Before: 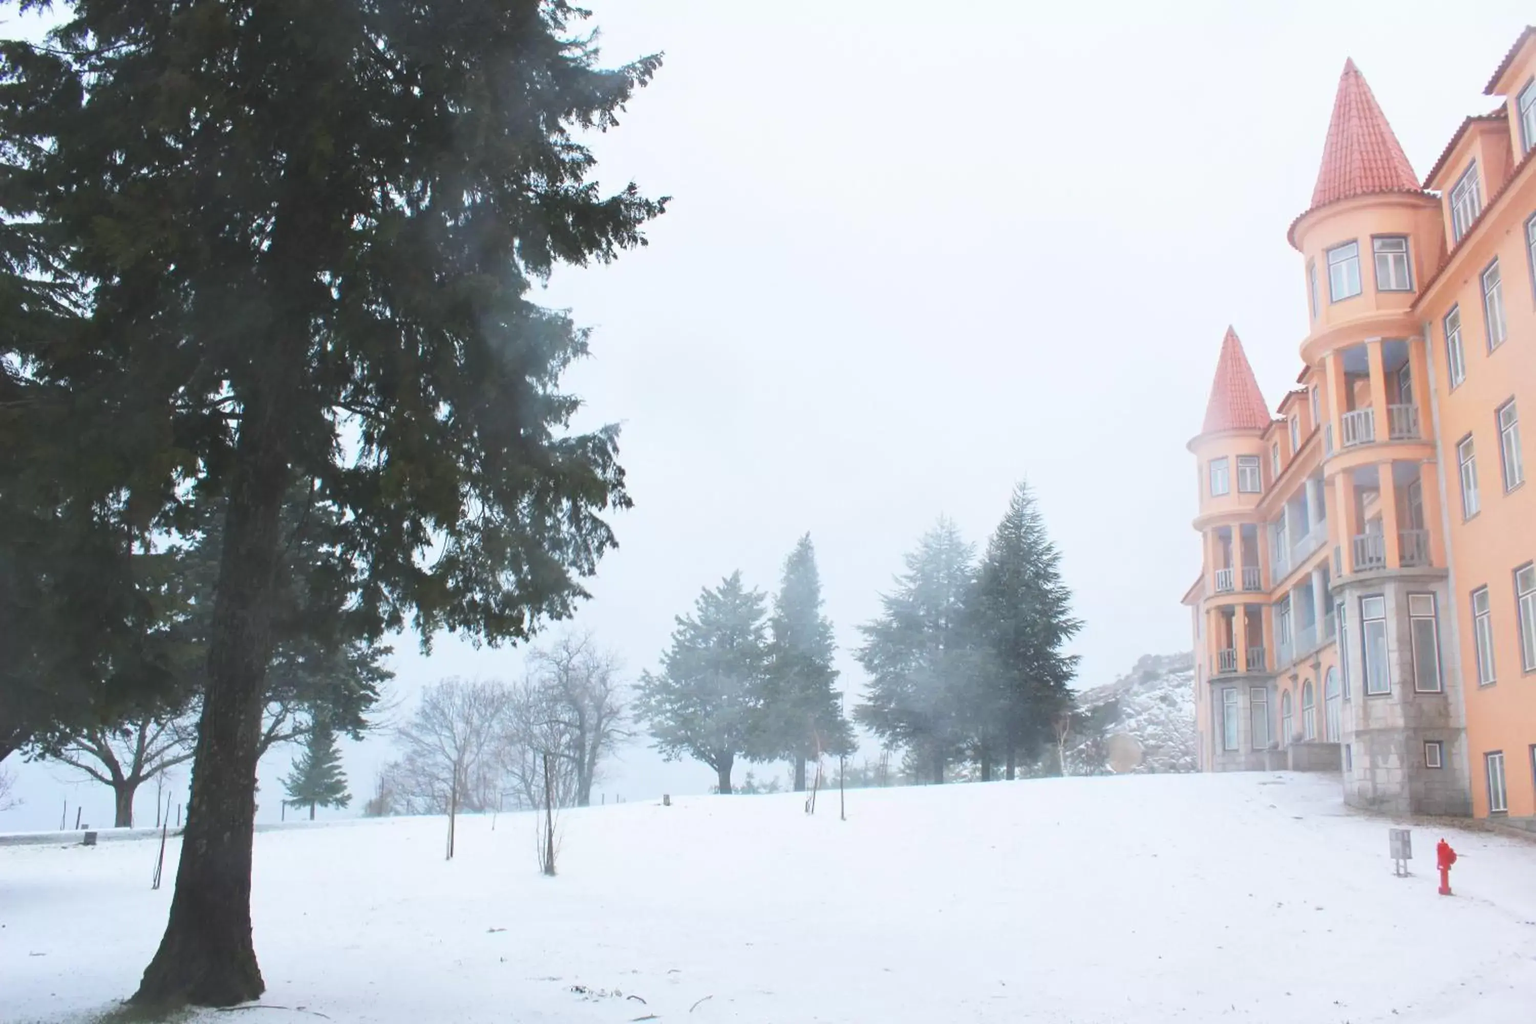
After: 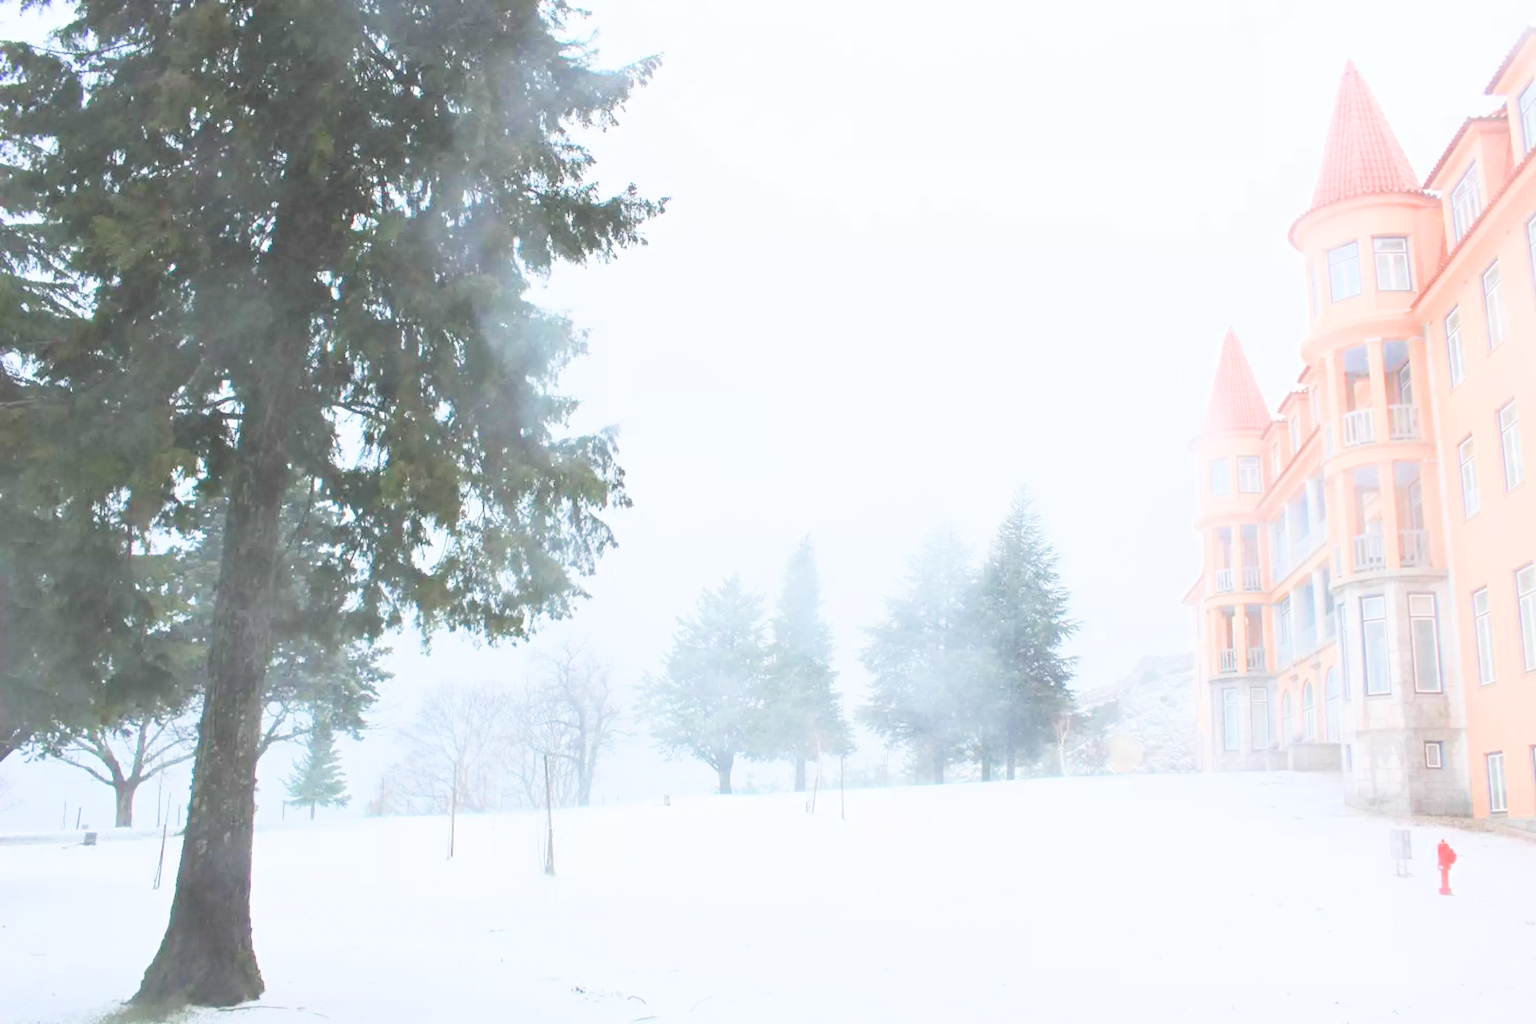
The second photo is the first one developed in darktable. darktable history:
exposure: exposure 2.019 EV, compensate exposure bias true, compensate highlight preservation false
filmic rgb: black relative exposure -7.65 EV, white relative exposure 4.56 EV, hardness 3.61, contrast 1.116
